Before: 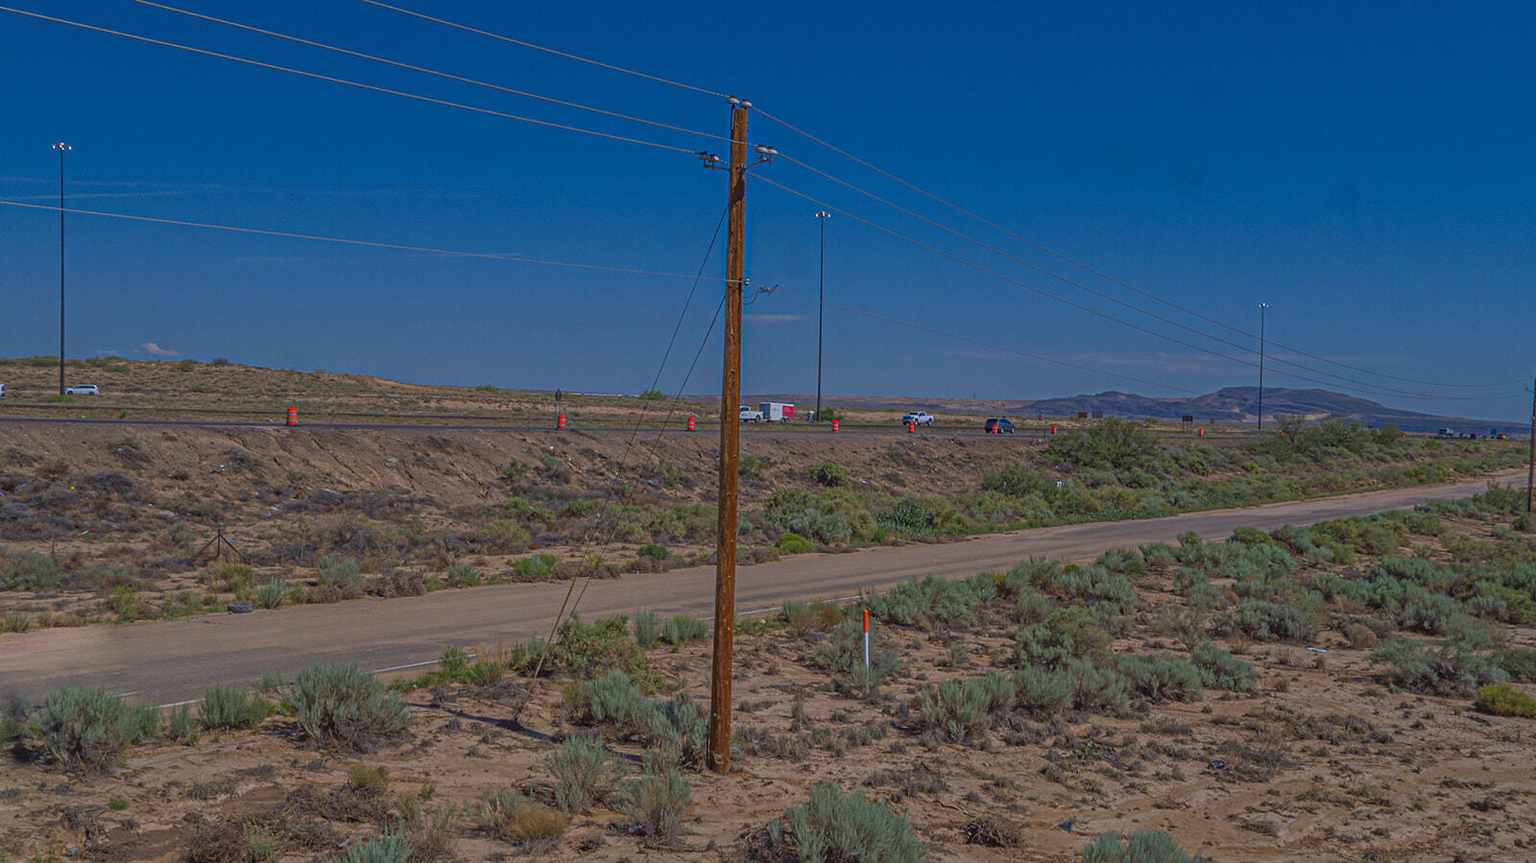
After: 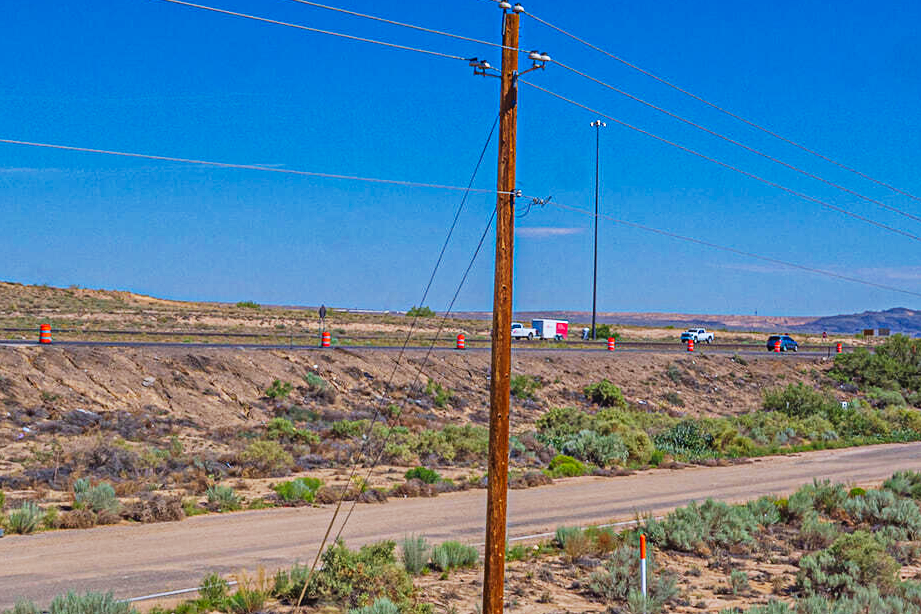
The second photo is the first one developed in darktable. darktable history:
base curve: curves: ch0 [(0, 0) (0.007, 0.004) (0.027, 0.03) (0.046, 0.07) (0.207, 0.54) (0.442, 0.872) (0.673, 0.972) (1, 1)], preserve colors none
crop: left 16.193%, top 11.19%, right 26.211%, bottom 20.428%
exposure: compensate highlight preservation false
shadows and highlights: shadows -10.63, white point adjustment 1.4, highlights 10.19
